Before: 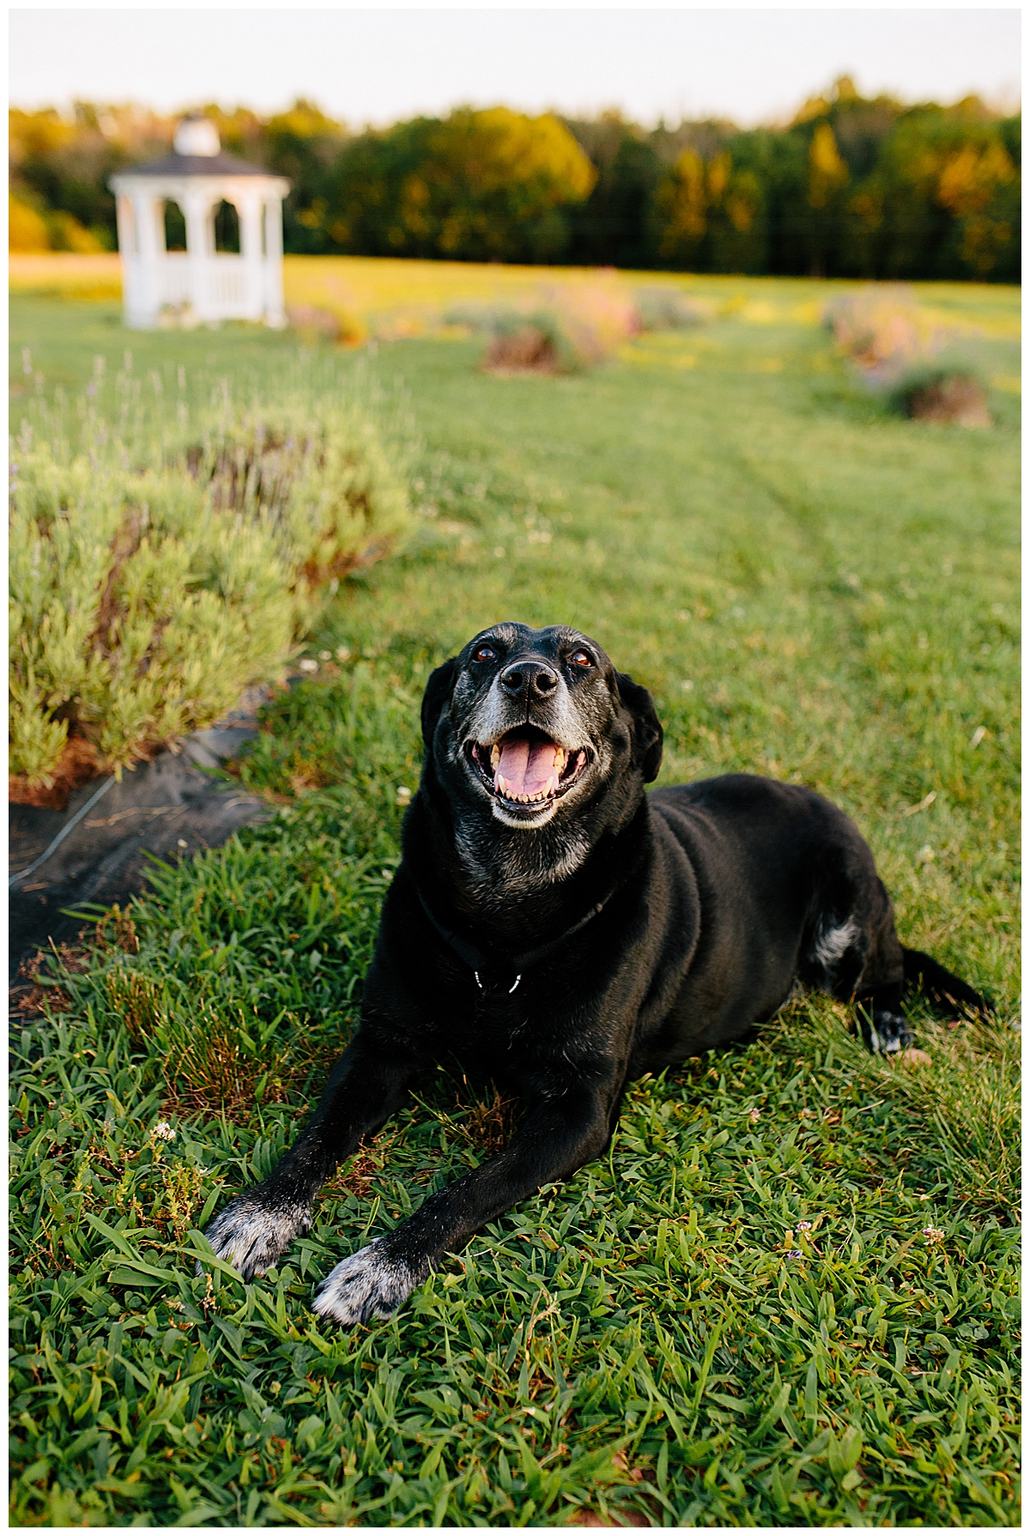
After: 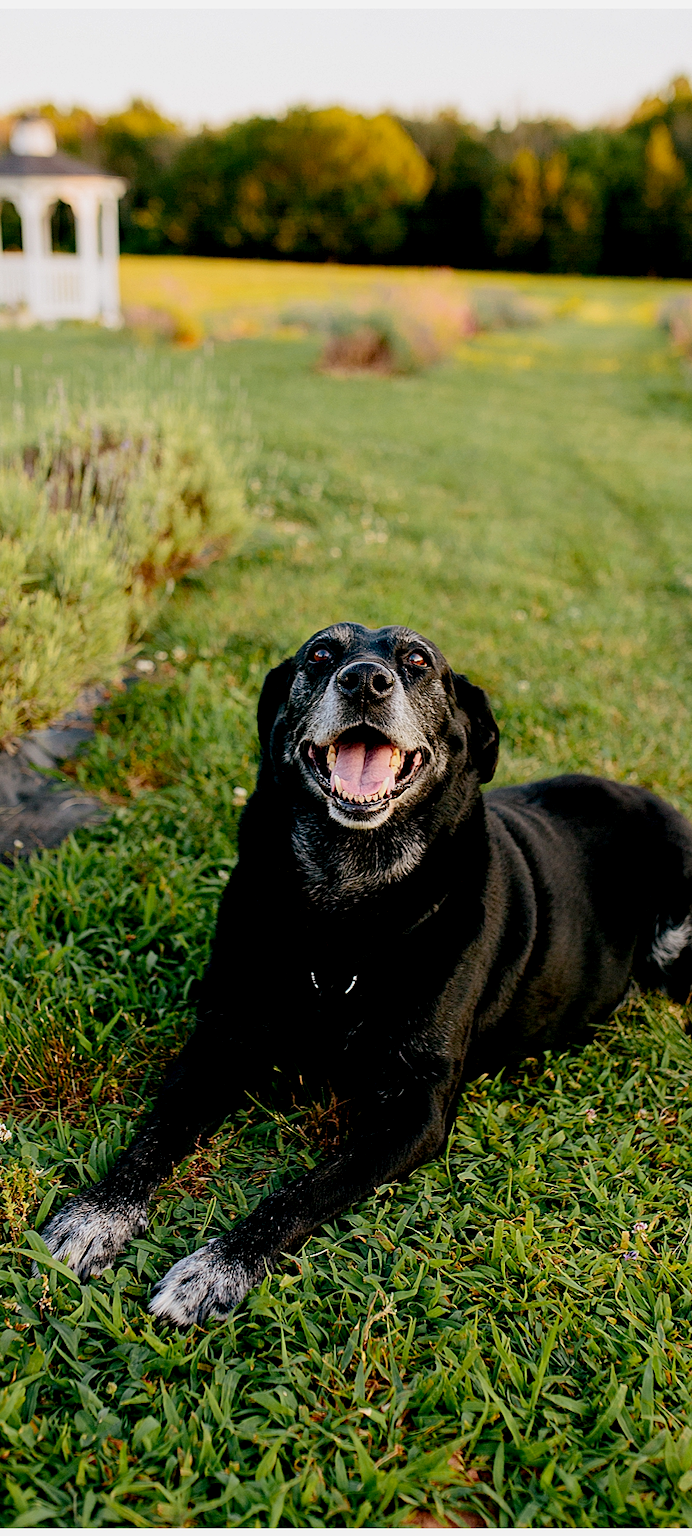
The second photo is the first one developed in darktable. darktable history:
crop and rotate: left 15.933%, right 16.813%
exposure: black level correction 0.009, exposure -0.166 EV, compensate exposure bias true, compensate highlight preservation false
